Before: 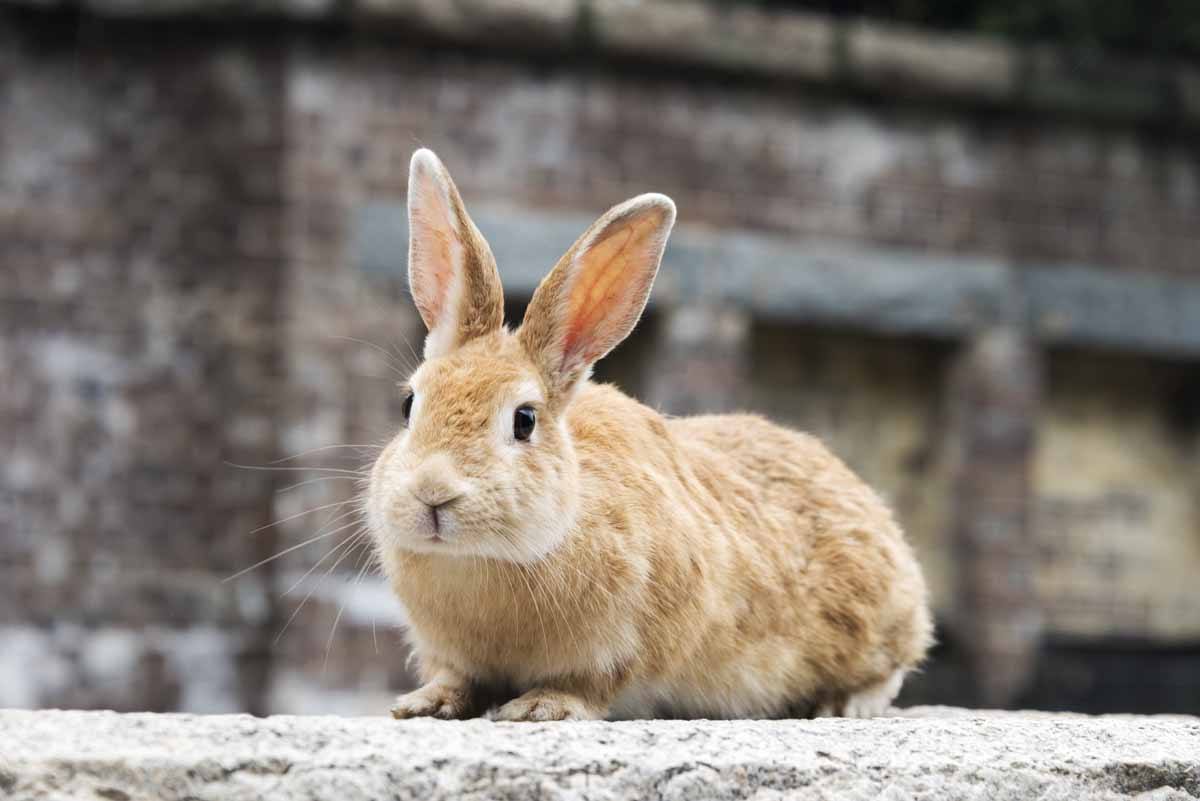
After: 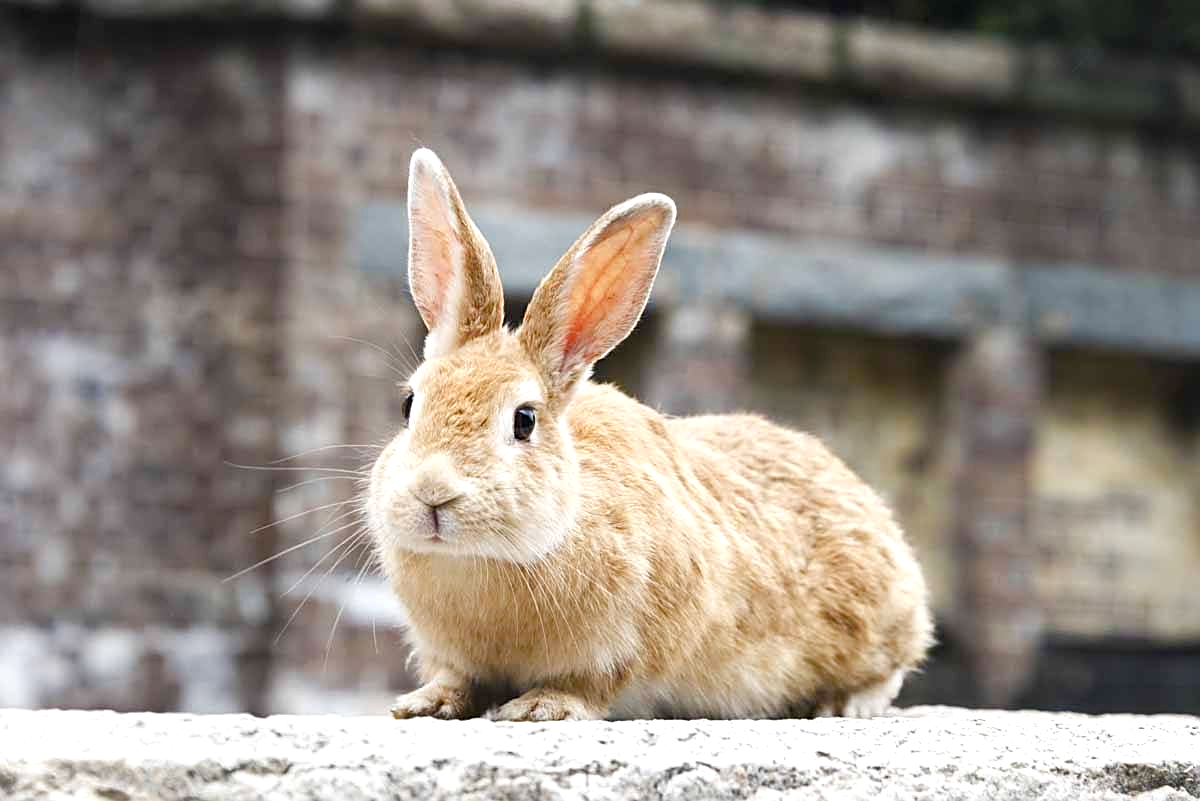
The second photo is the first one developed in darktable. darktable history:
color balance rgb: perceptual saturation grading › global saturation 20%, perceptual saturation grading › highlights -50%, perceptual saturation grading › shadows 30%, perceptual brilliance grading › global brilliance 10%, perceptual brilliance grading › shadows 15%
sharpen: on, module defaults
